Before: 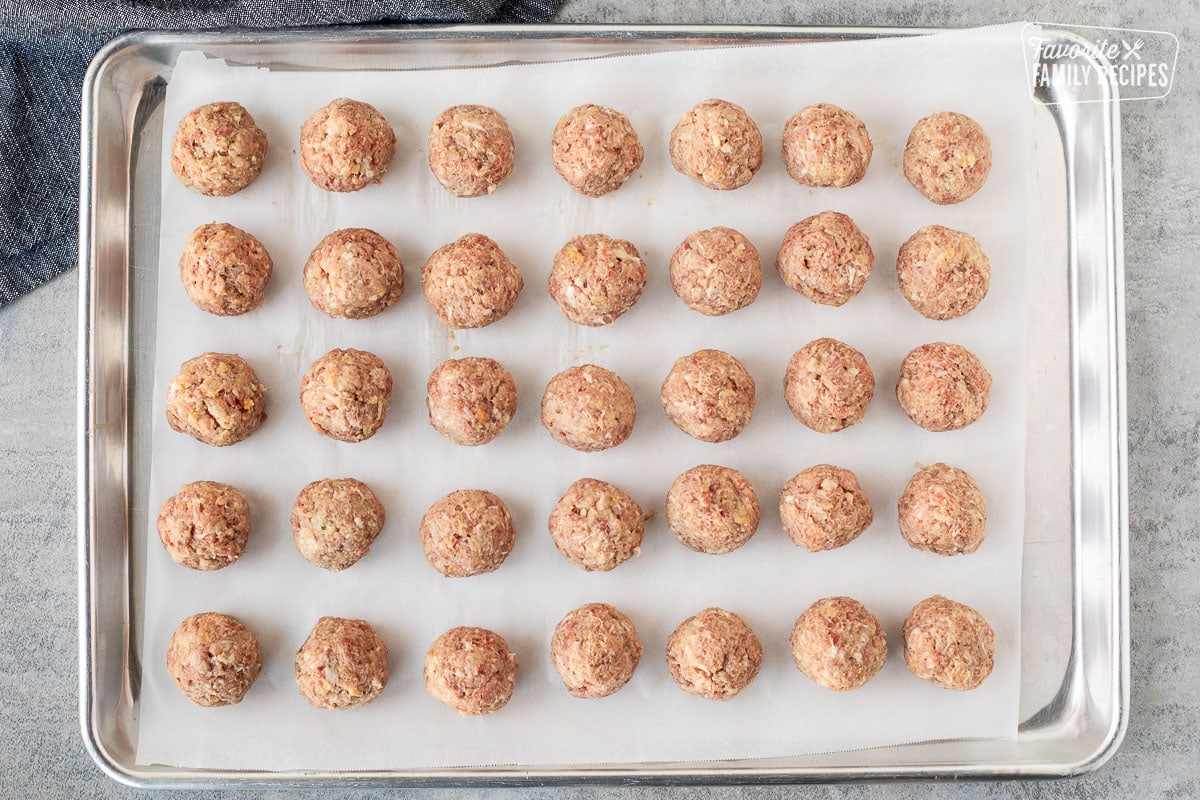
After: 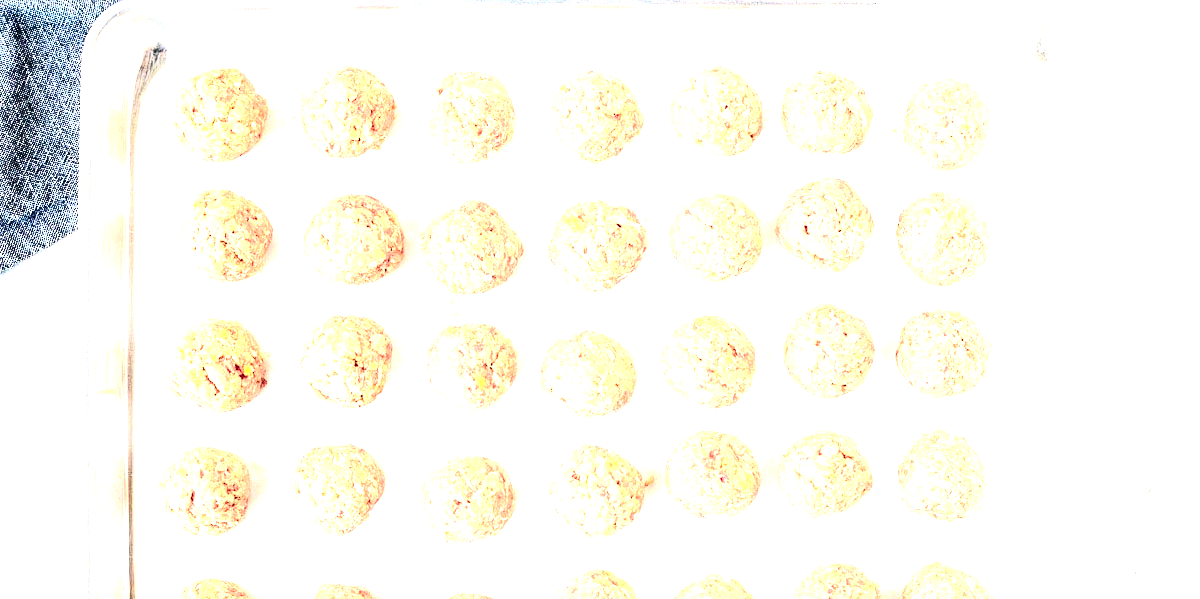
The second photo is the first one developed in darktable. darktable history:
crop: top 4.255%, bottom 20.867%
contrast brightness saturation: contrast 0.288
tone equalizer: -8 EV -1.11 EV, -7 EV -1.01 EV, -6 EV -0.875 EV, -5 EV -0.556 EV, -3 EV 0.581 EV, -2 EV 0.851 EV, -1 EV 0.987 EV, +0 EV 1.08 EV, edges refinement/feathering 500, mask exposure compensation -1.57 EV, preserve details no
color balance rgb: shadows lift › chroma 4.186%, shadows lift › hue 252.03°, perceptual saturation grading › global saturation 0.239%, global vibrance 20%
exposure: exposure 1.989 EV, compensate exposure bias true, compensate highlight preservation false
color calibration: output R [0.994, 0.059, -0.119, 0], output G [-0.036, 1.09, -0.119, 0], output B [0.078, -0.108, 0.961, 0], illuminant same as pipeline (D50), adaptation none (bypass), x 0.332, y 0.334, temperature 5007.25 K
